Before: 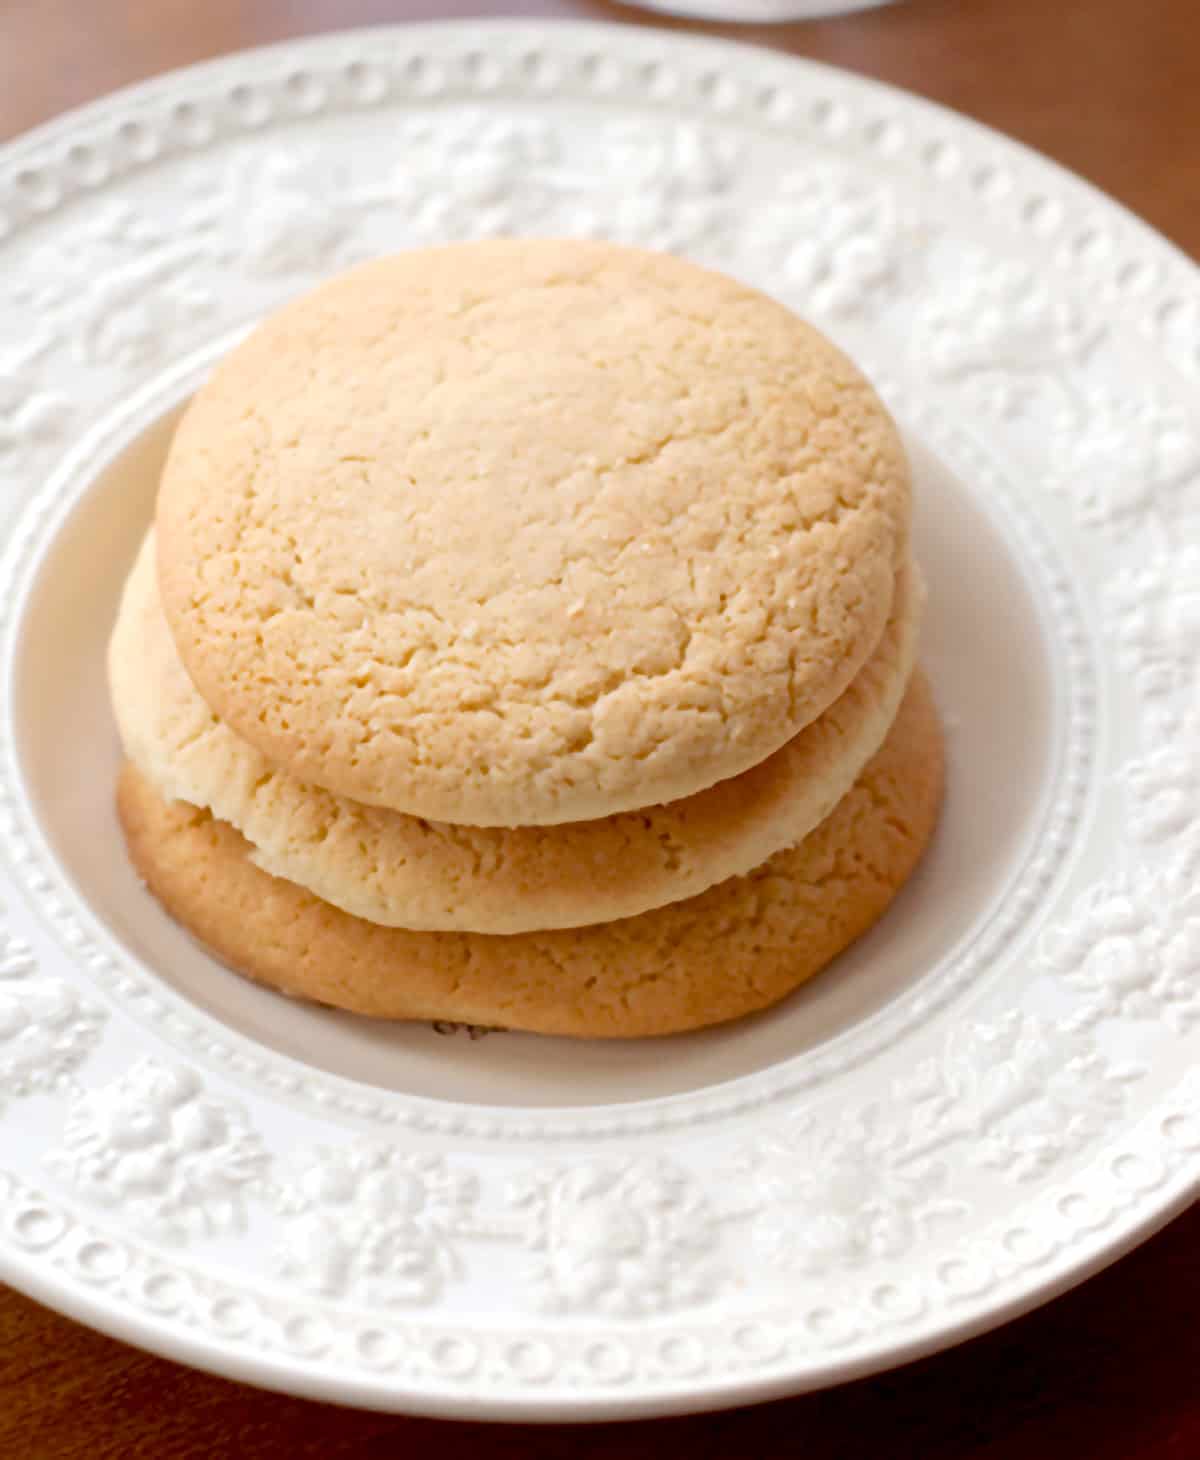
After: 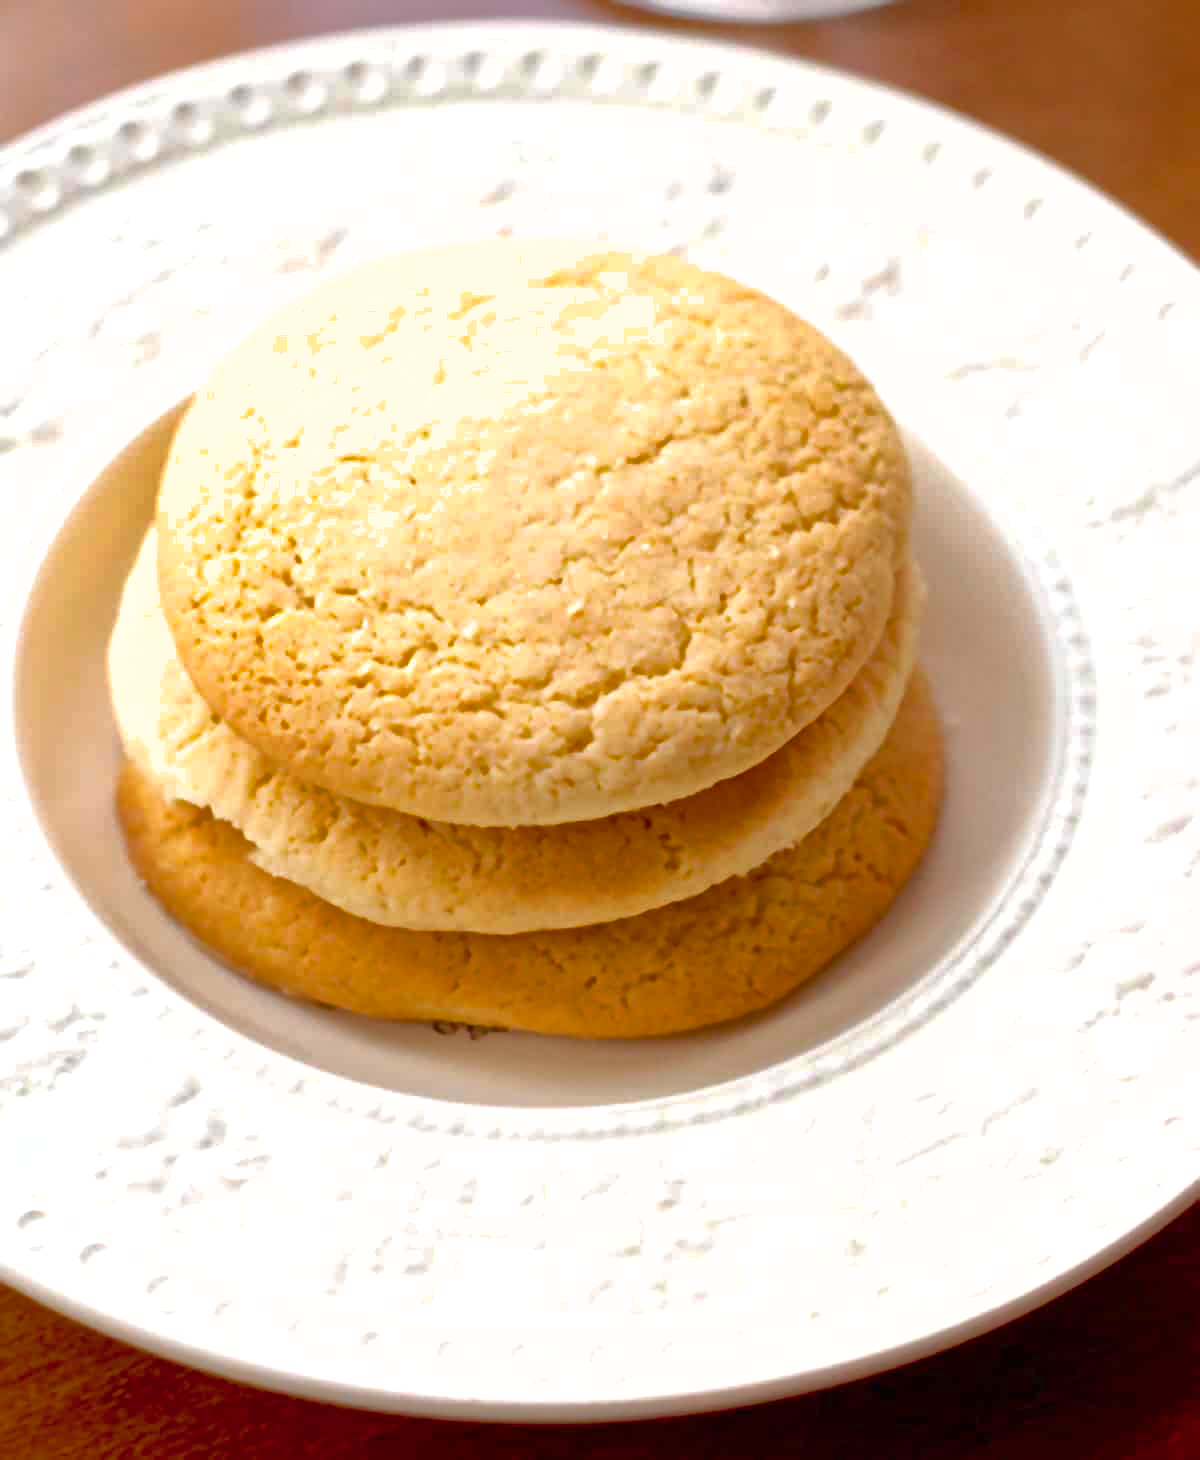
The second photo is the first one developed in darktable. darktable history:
color balance rgb: perceptual saturation grading › global saturation 19.589%, perceptual brilliance grading › highlights 11.21%, global vibrance 15.565%
shadows and highlights: on, module defaults
